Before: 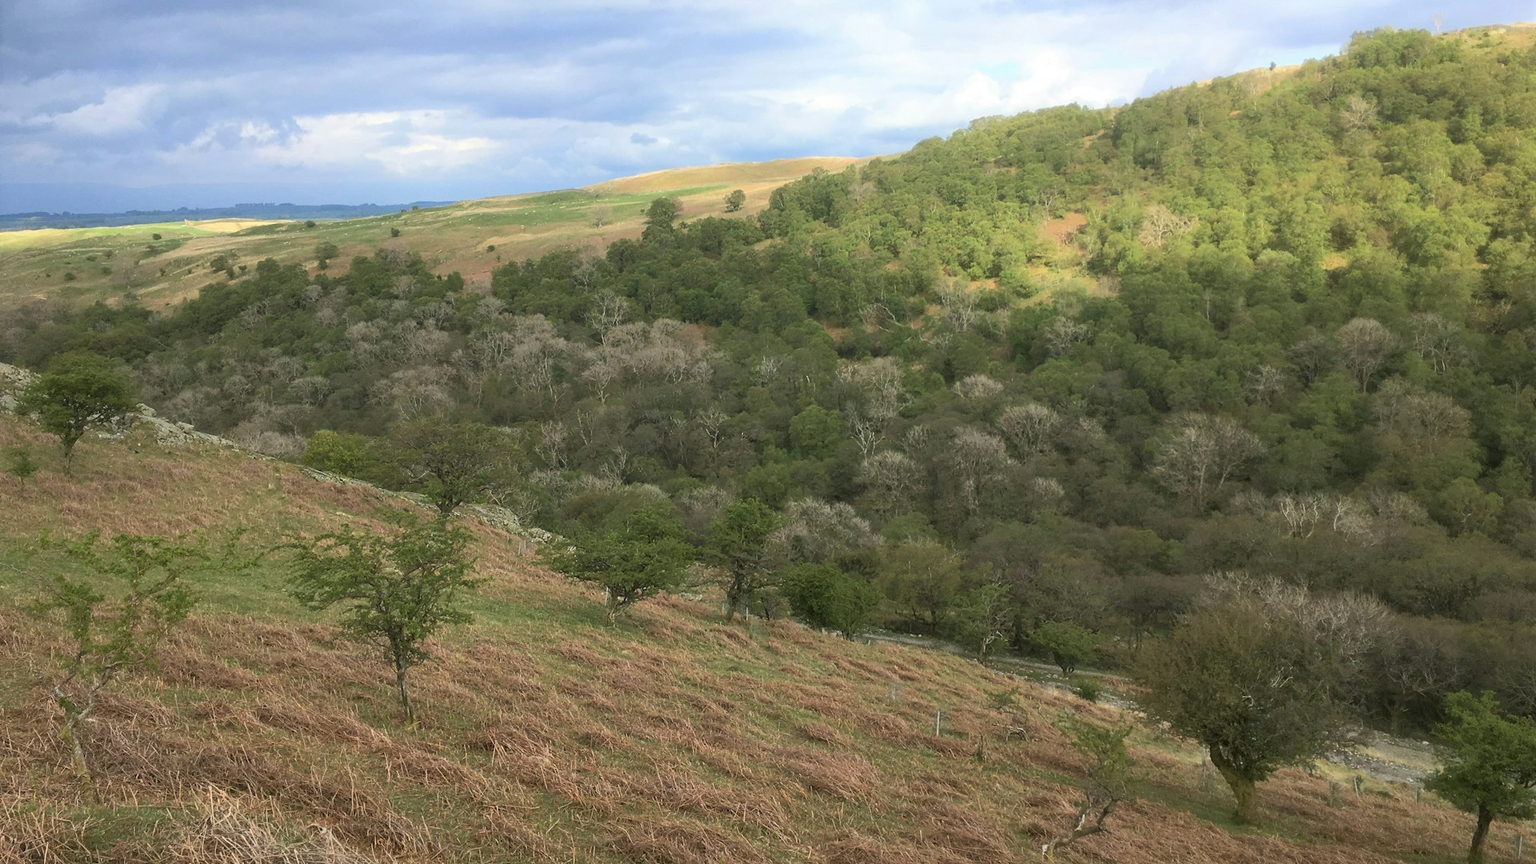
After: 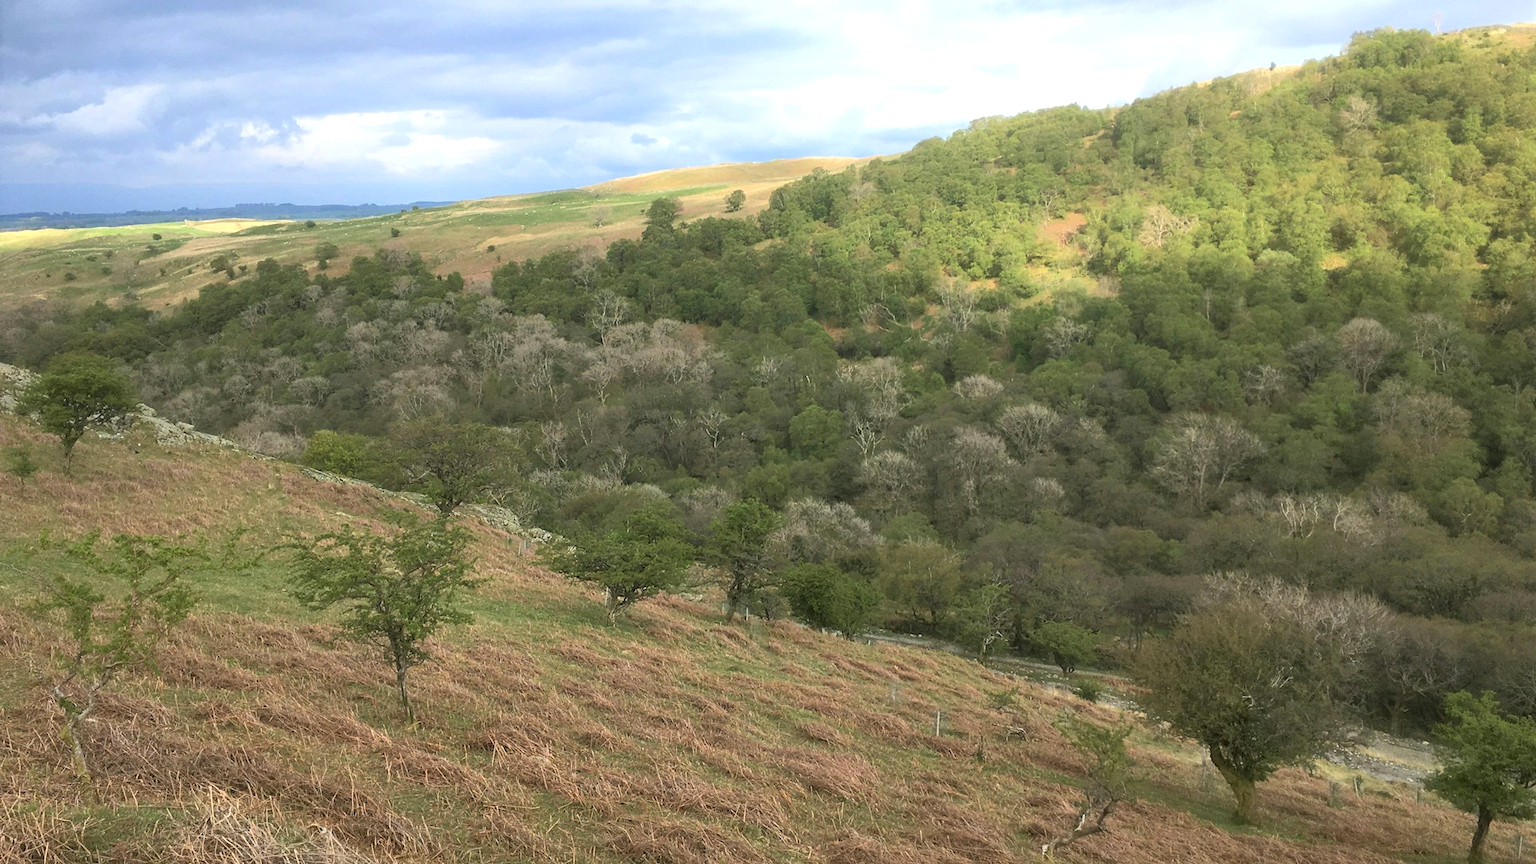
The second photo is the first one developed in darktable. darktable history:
shadows and highlights: shadows 31.06, highlights 0.184, soften with gaussian
exposure: exposure 0.298 EV, compensate exposure bias true, compensate highlight preservation false
